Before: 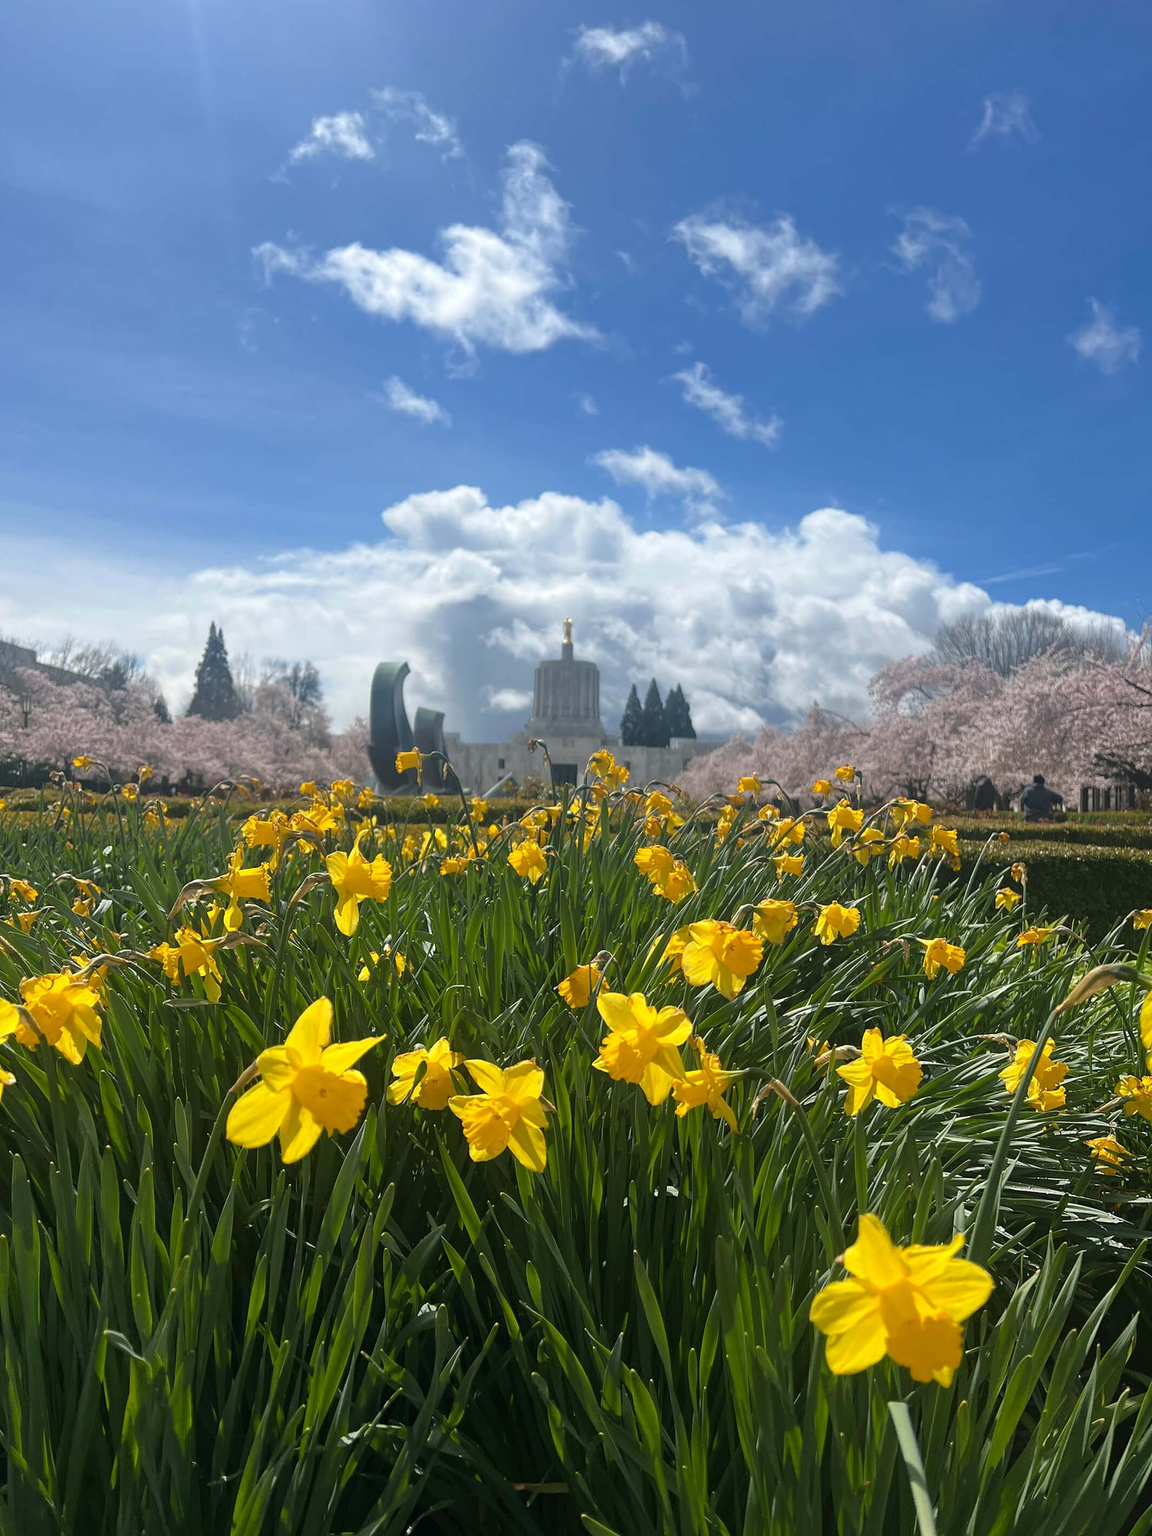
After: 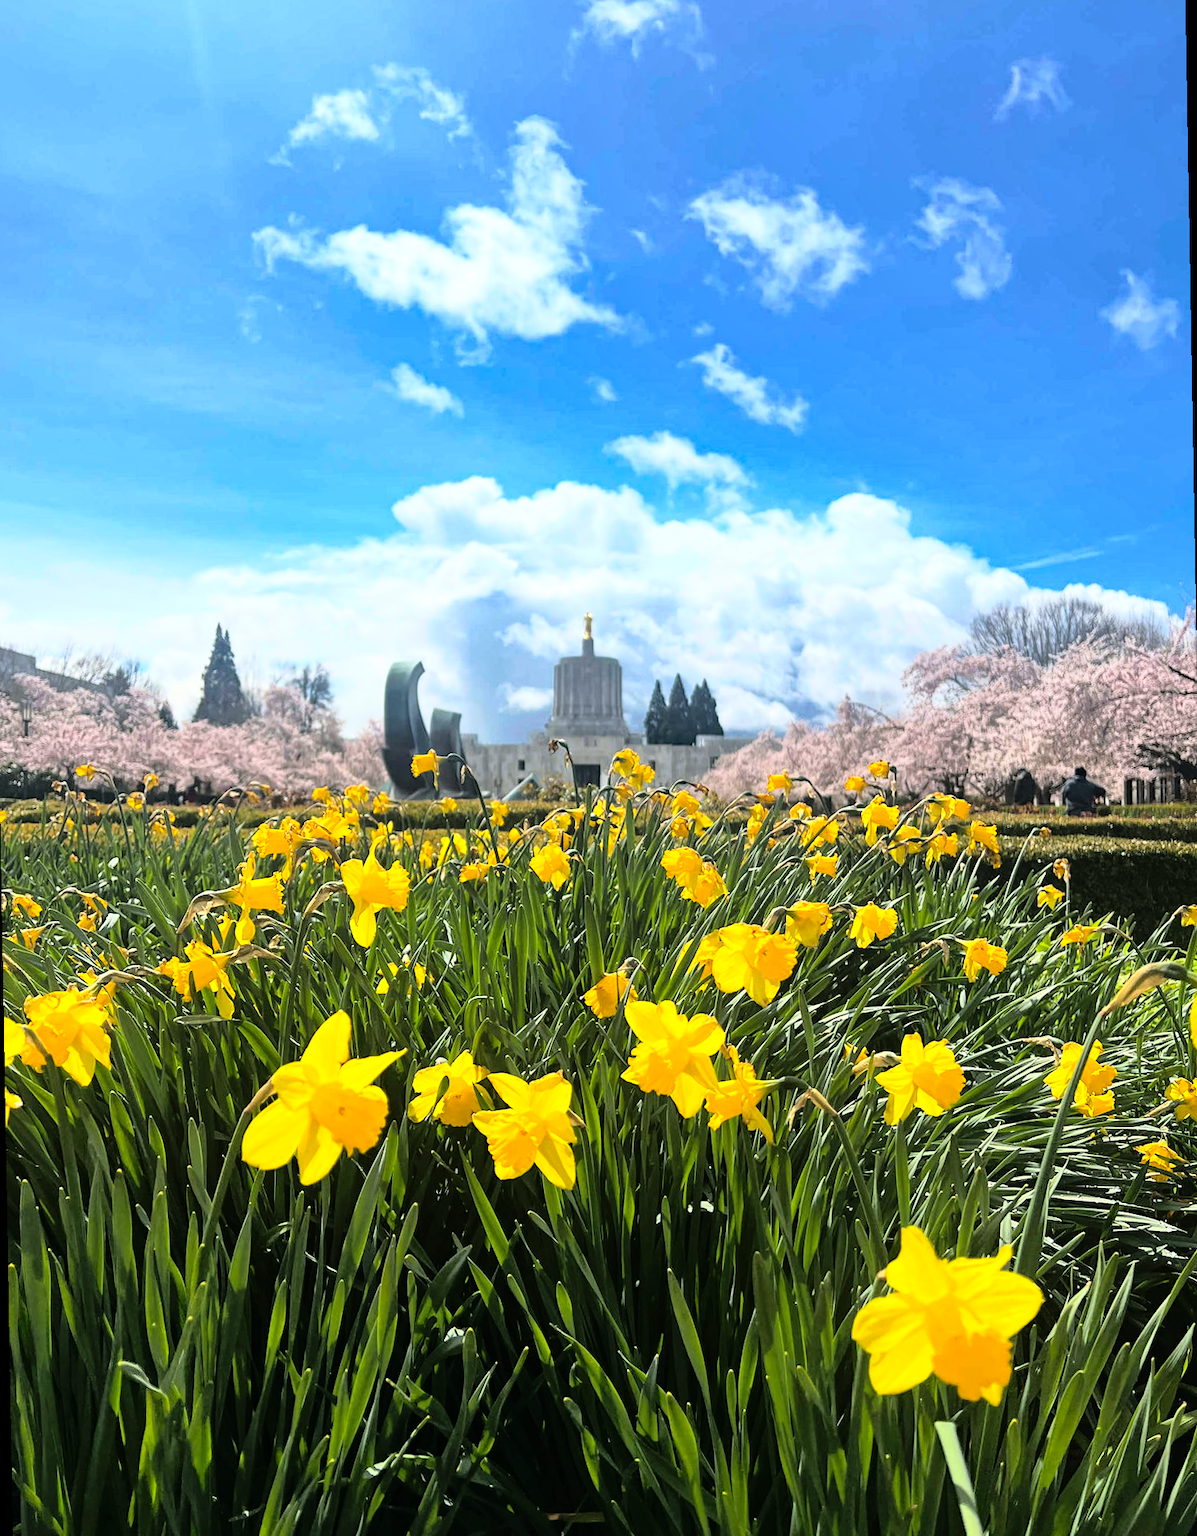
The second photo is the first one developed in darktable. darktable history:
rotate and perspective: rotation -1°, crop left 0.011, crop right 0.989, crop top 0.025, crop bottom 0.975
rgb curve: curves: ch0 [(0, 0) (0.21, 0.15) (0.24, 0.21) (0.5, 0.75) (0.75, 0.96) (0.89, 0.99) (1, 1)]; ch1 [(0, 0.02) (0.21, 0.13) (0.25, 0.2) (0.5, 0.67) (0.75, 0.9) (0.89, 0.97) (1, 1)]; ch2 [(0, 0.02) (0.21, 0.13) (0.25, 0.2) (0.5, 0.67) (0.75, 0.9) (0.89, 0.97) (1, 1)], compensate middle gray true
shadows and highlights: on, module defaults
haze removal: compatibility mode true, adaptive false
